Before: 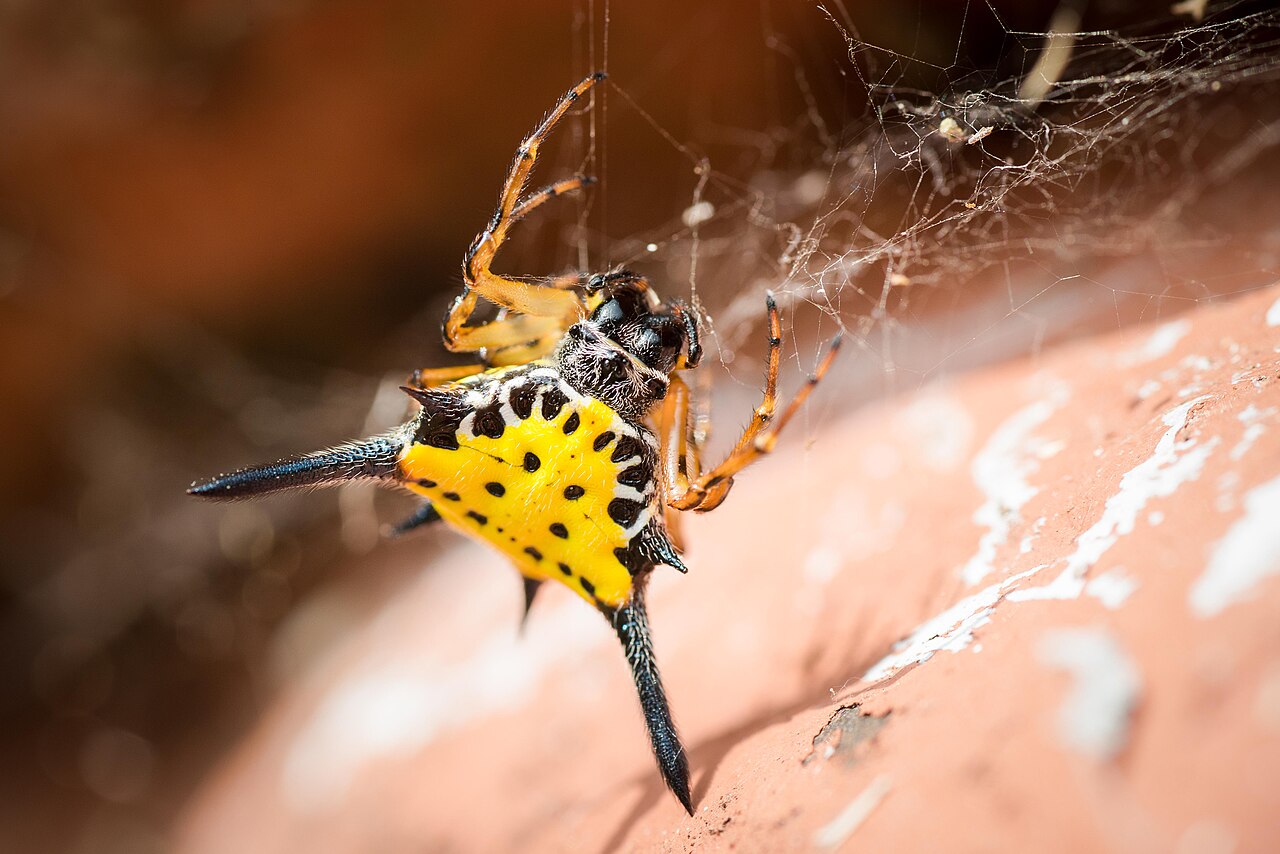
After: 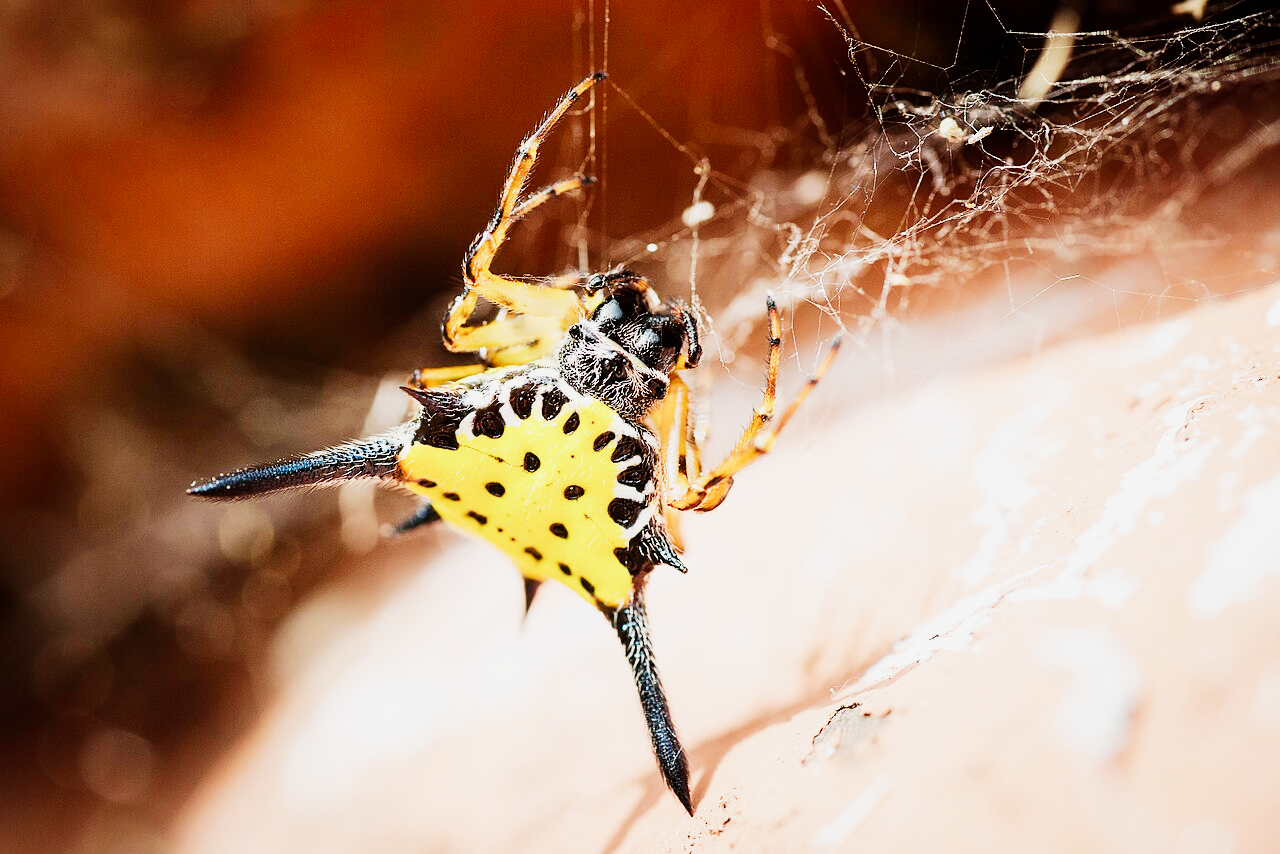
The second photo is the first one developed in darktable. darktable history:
sigmoid: contrast 1.81, skew -0.21, preserve hue 0%, red attenuation 0.1, red rotation 0.035, green attenuation 0.1, green rotation -0.017, blue attenuation 0.15, blue rotation -0.052, base primaries Rec2020
exposure: black level correction 0, exposure 1 EV, compensate highlight preservation false
